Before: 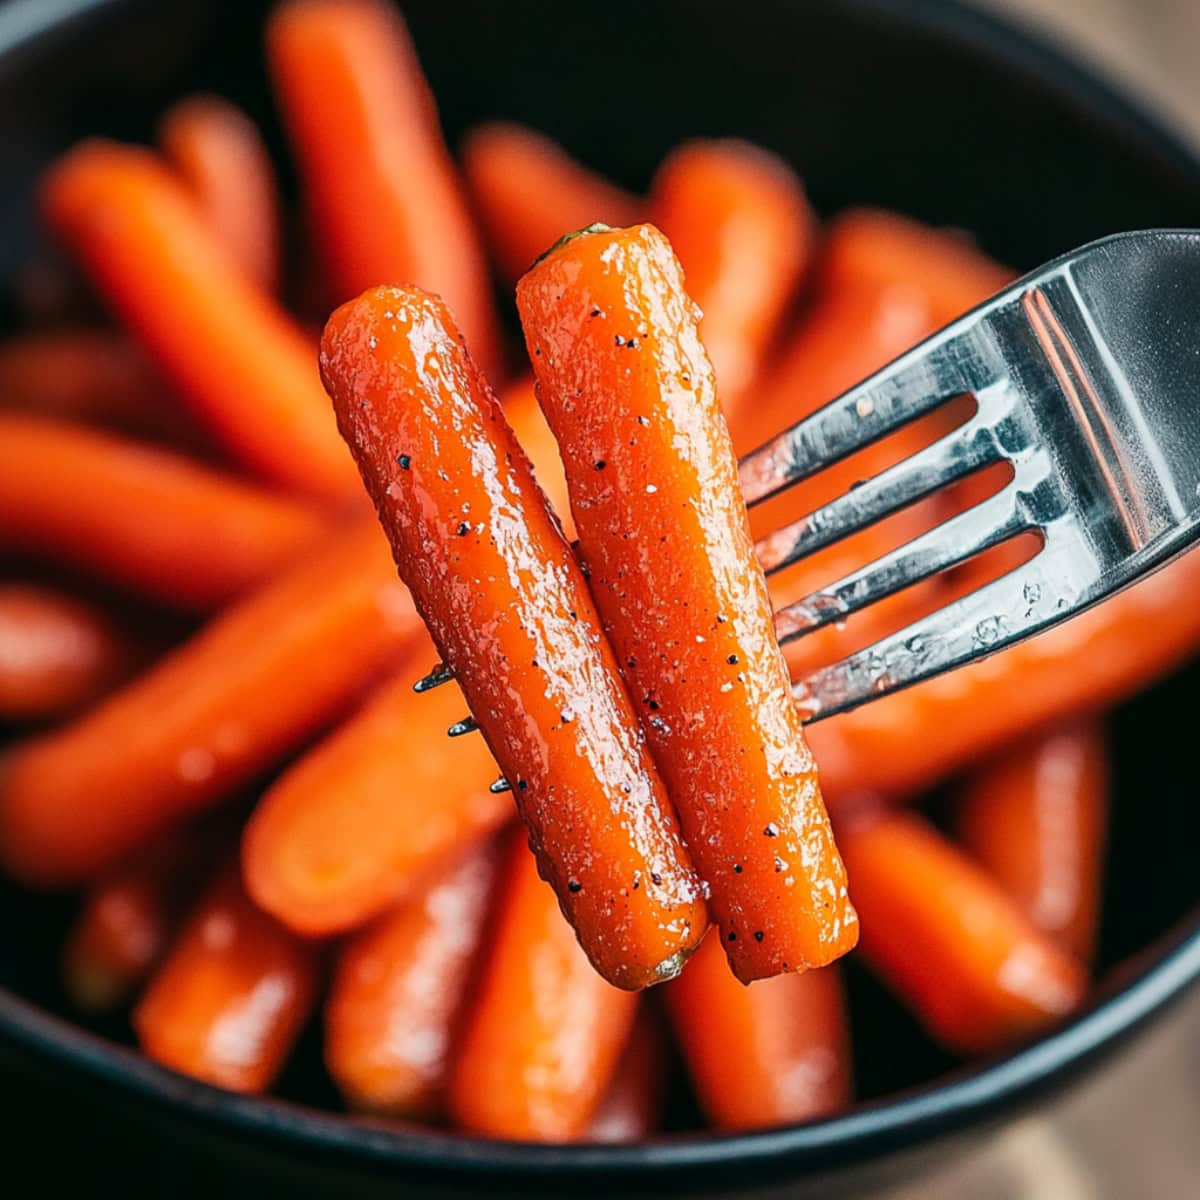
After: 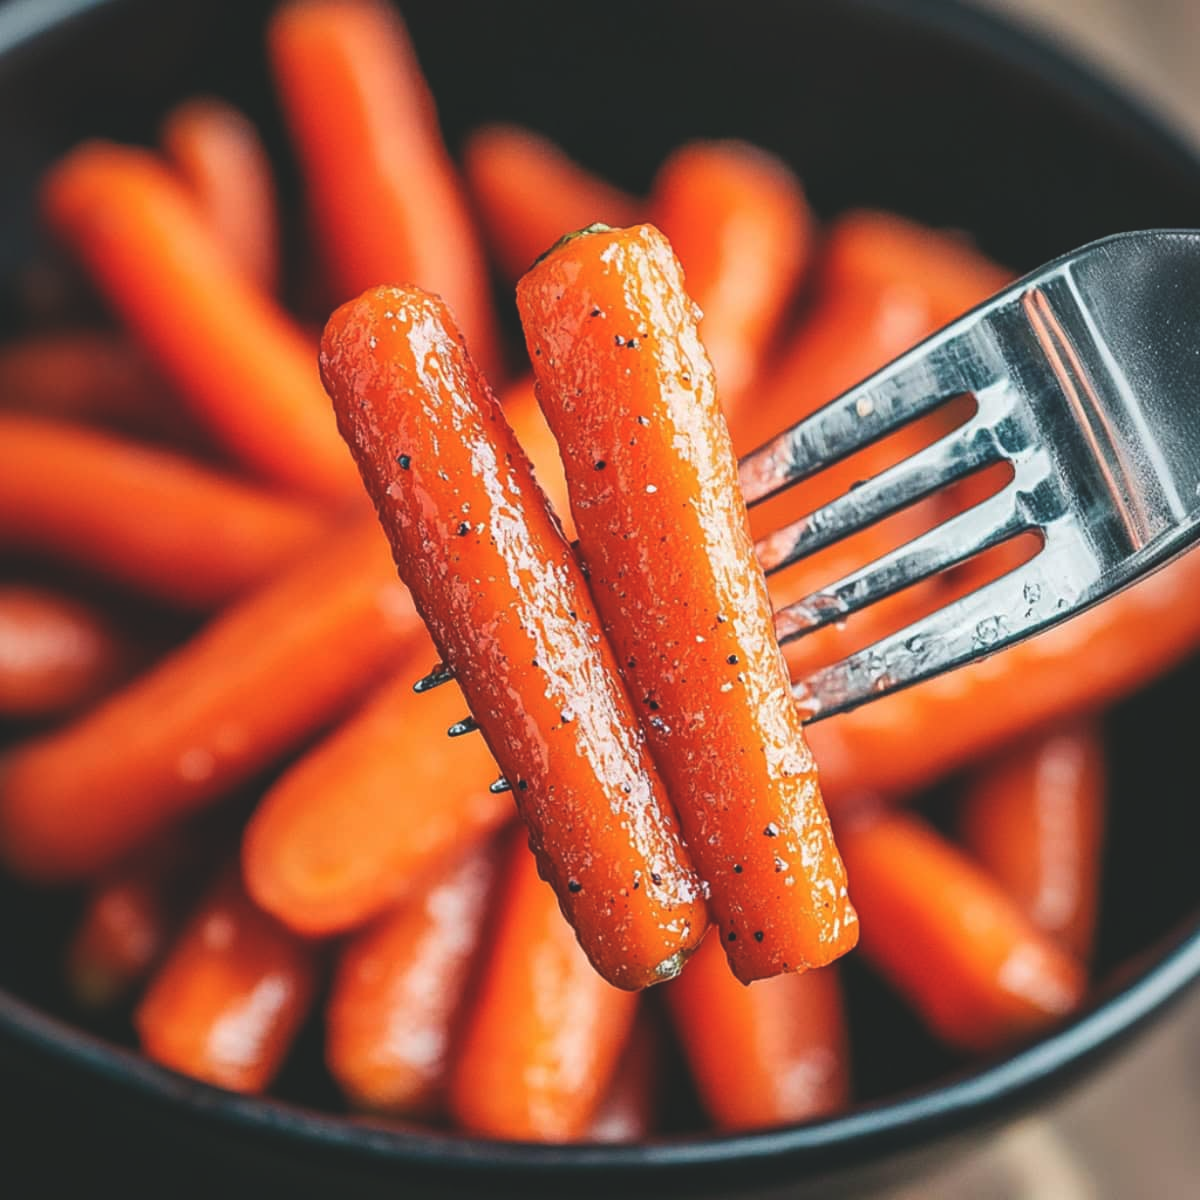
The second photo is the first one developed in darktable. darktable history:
exposure: black level correction -0.015, compensate highlight preservation false
